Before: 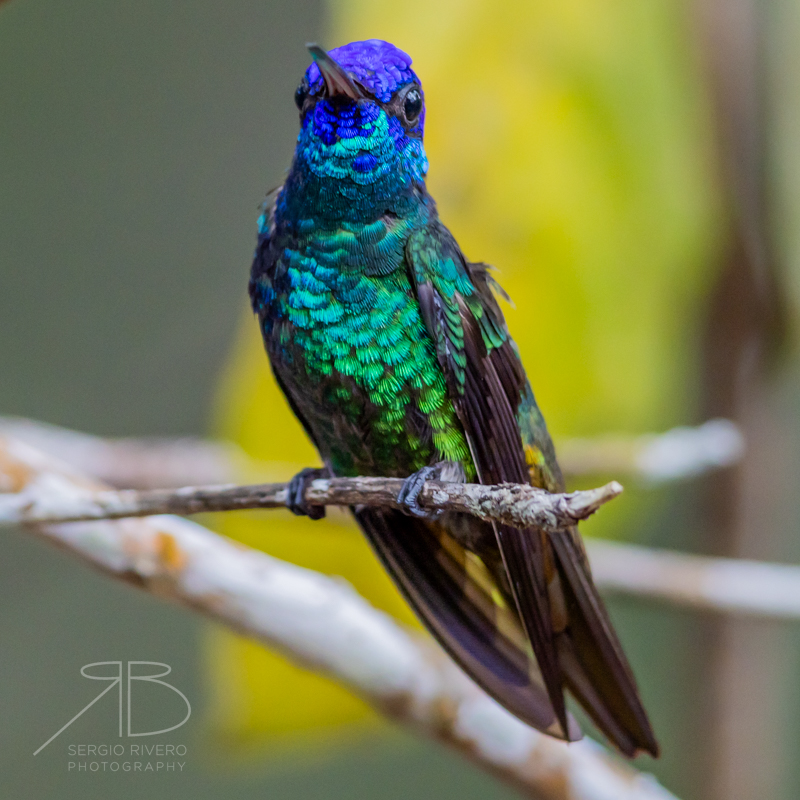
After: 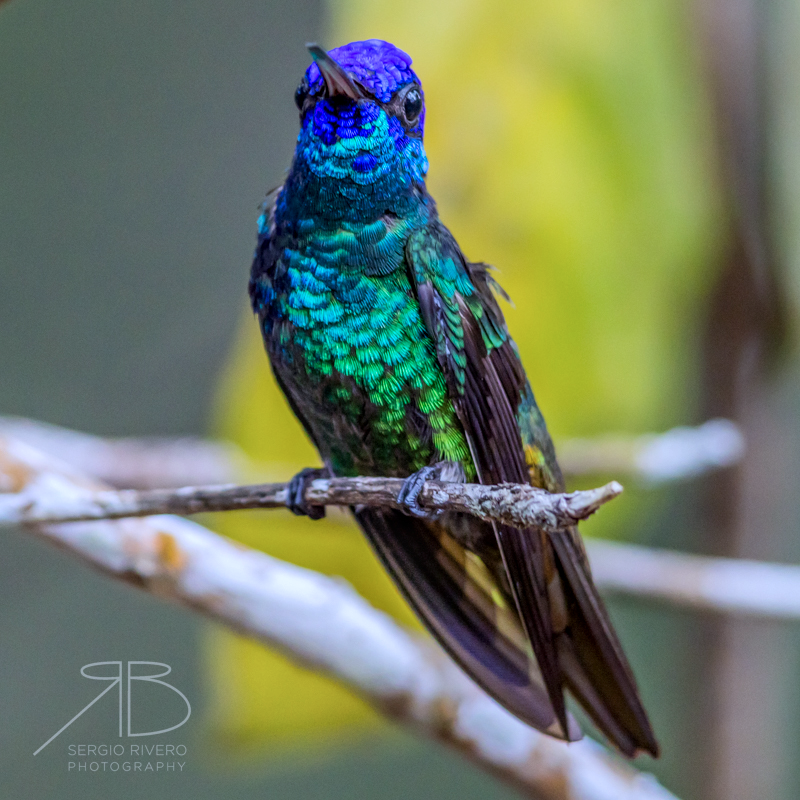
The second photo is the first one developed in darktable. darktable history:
local contrast: highlights 4%, shadows 5%, detail 134%
color calibration: illuminant as shot in camera, x 0.37, y 0.382, temperature 4314.25 K
